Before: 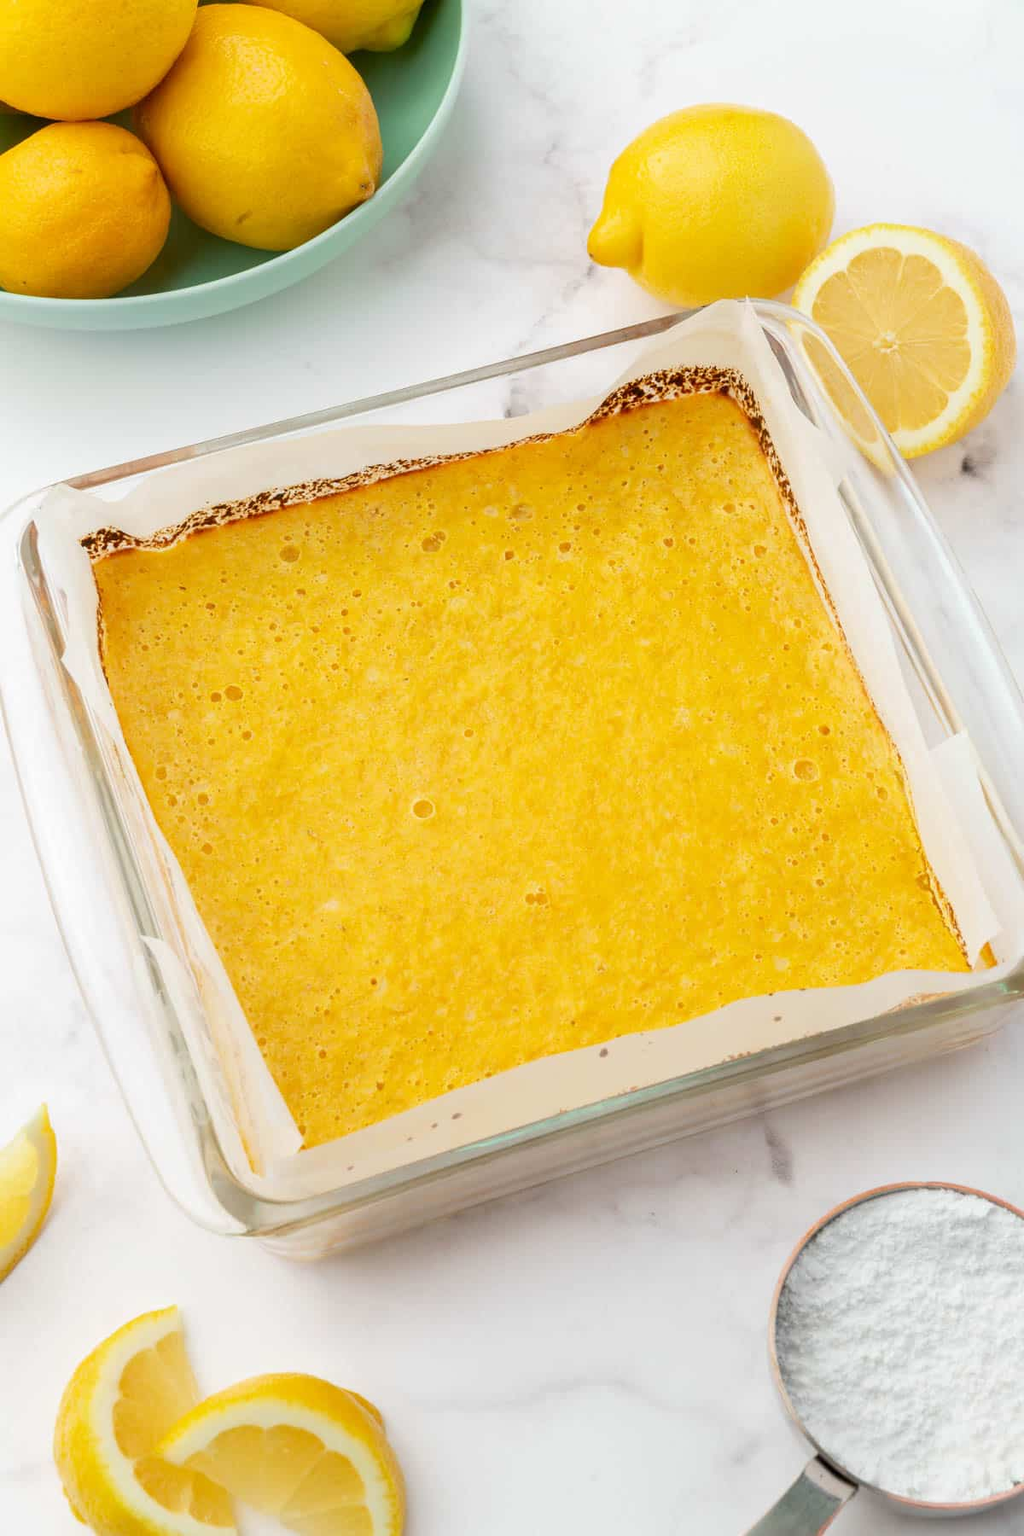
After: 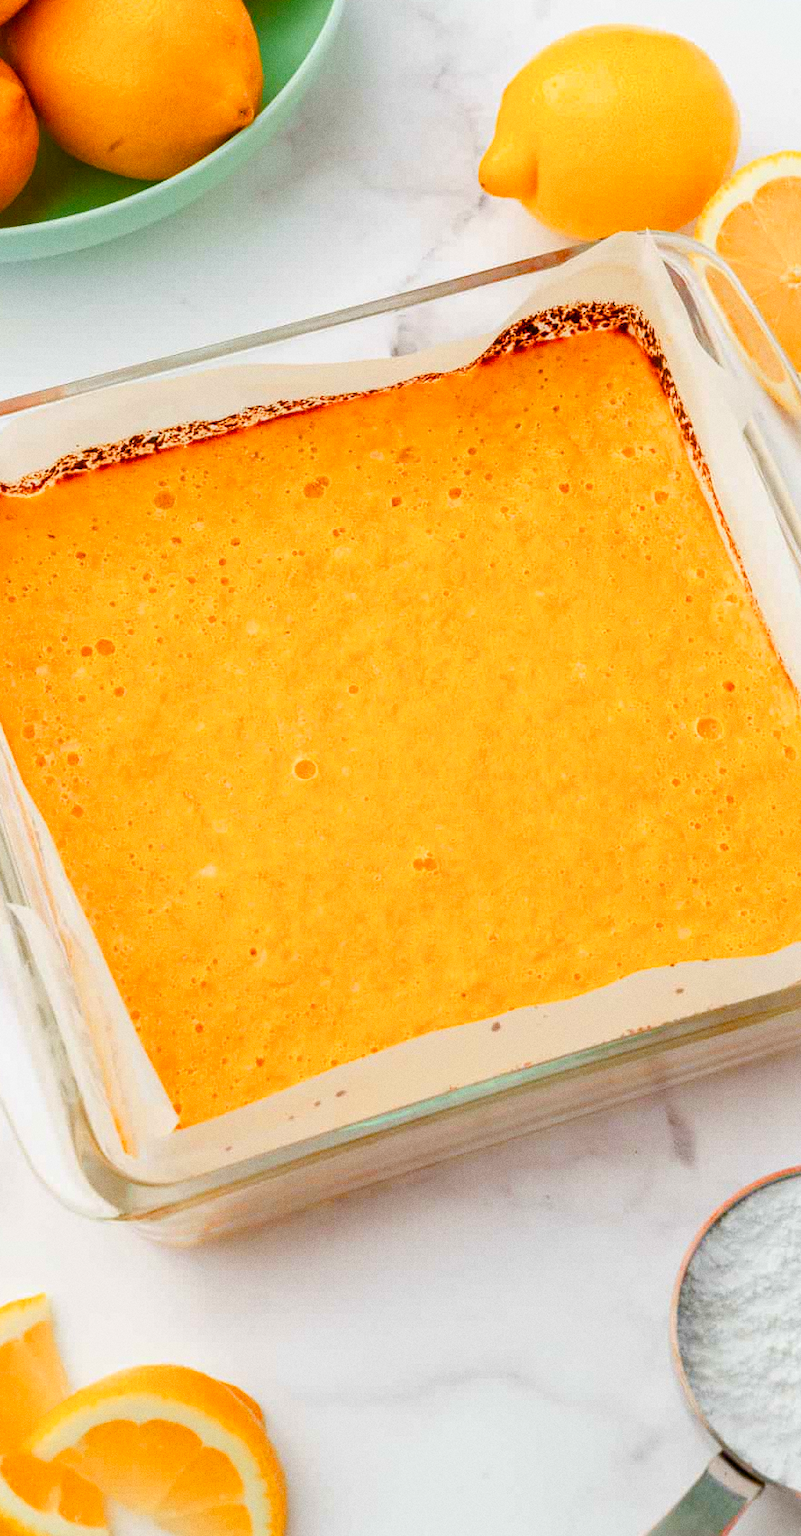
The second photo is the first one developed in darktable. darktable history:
grain: coarseness 0.09 ISO
crop and rotate: left 13.15%, top 5.251%, right 12.609%
color balance rgb: perceptual saturation grading › global saturation 24.74%, perceptual saturation grading › highlights -51.22%, perceptual saturation grading › mid-tones 19.16%, perceptual saturation grading › shadows 60.98%, global vibrance 50%
tone equalizer: on, module defaults
color zones: curves: ch1 [(0.239, 0.552) (0.75, 0.5)]; ch2 [(0.25, 0.462) (0.749, 0.457)], mix 25.94%
